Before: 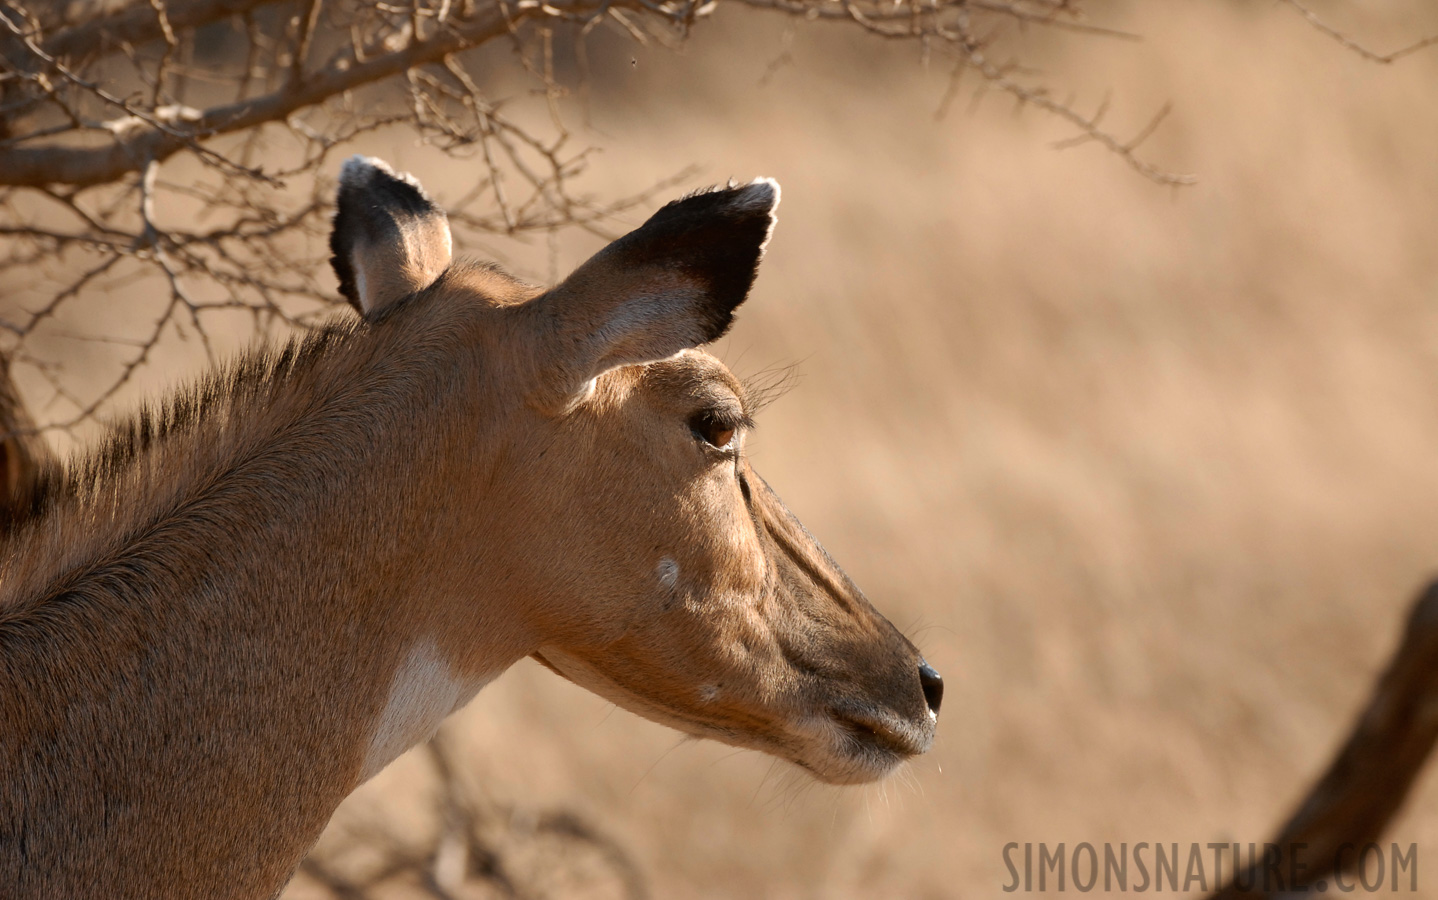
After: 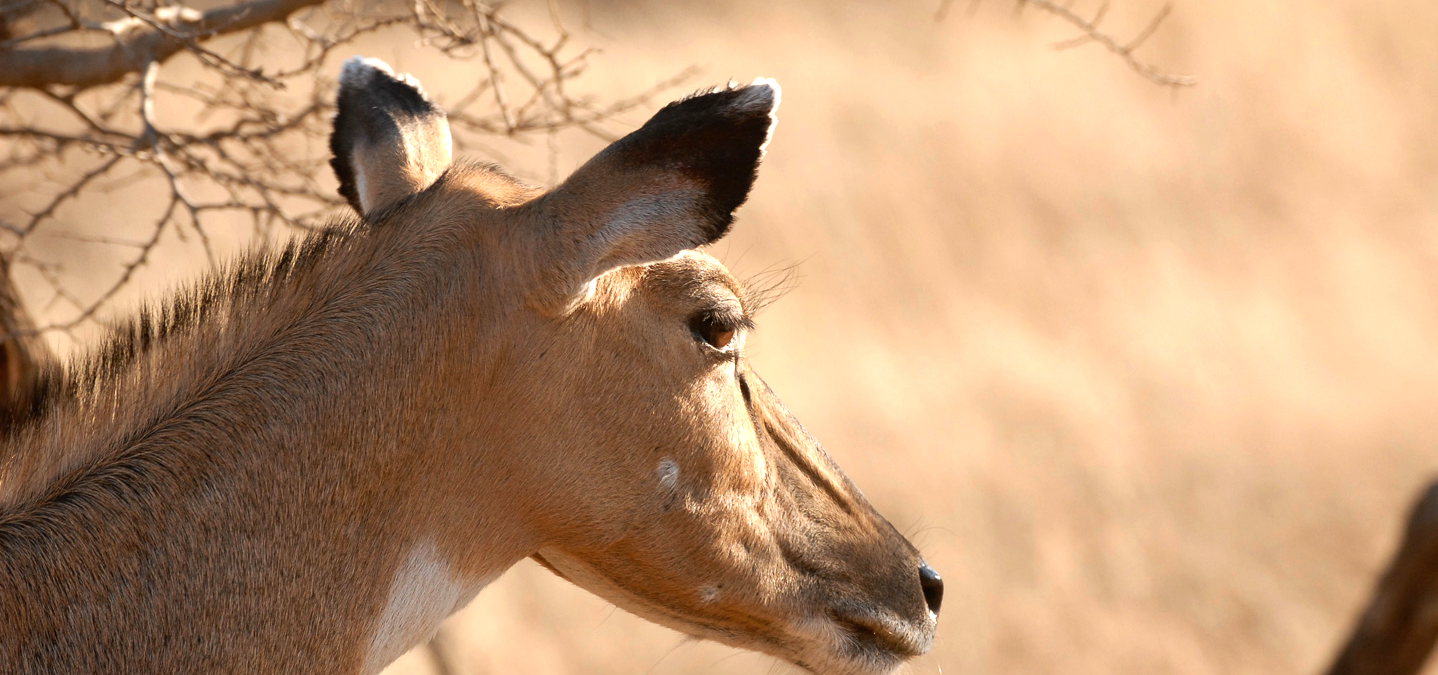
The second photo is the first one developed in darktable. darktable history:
exposure: black level correction 0, exposure 0.692 EV, compensate highlight preservation false
crop: top 11.06%, bottom 13.896%
